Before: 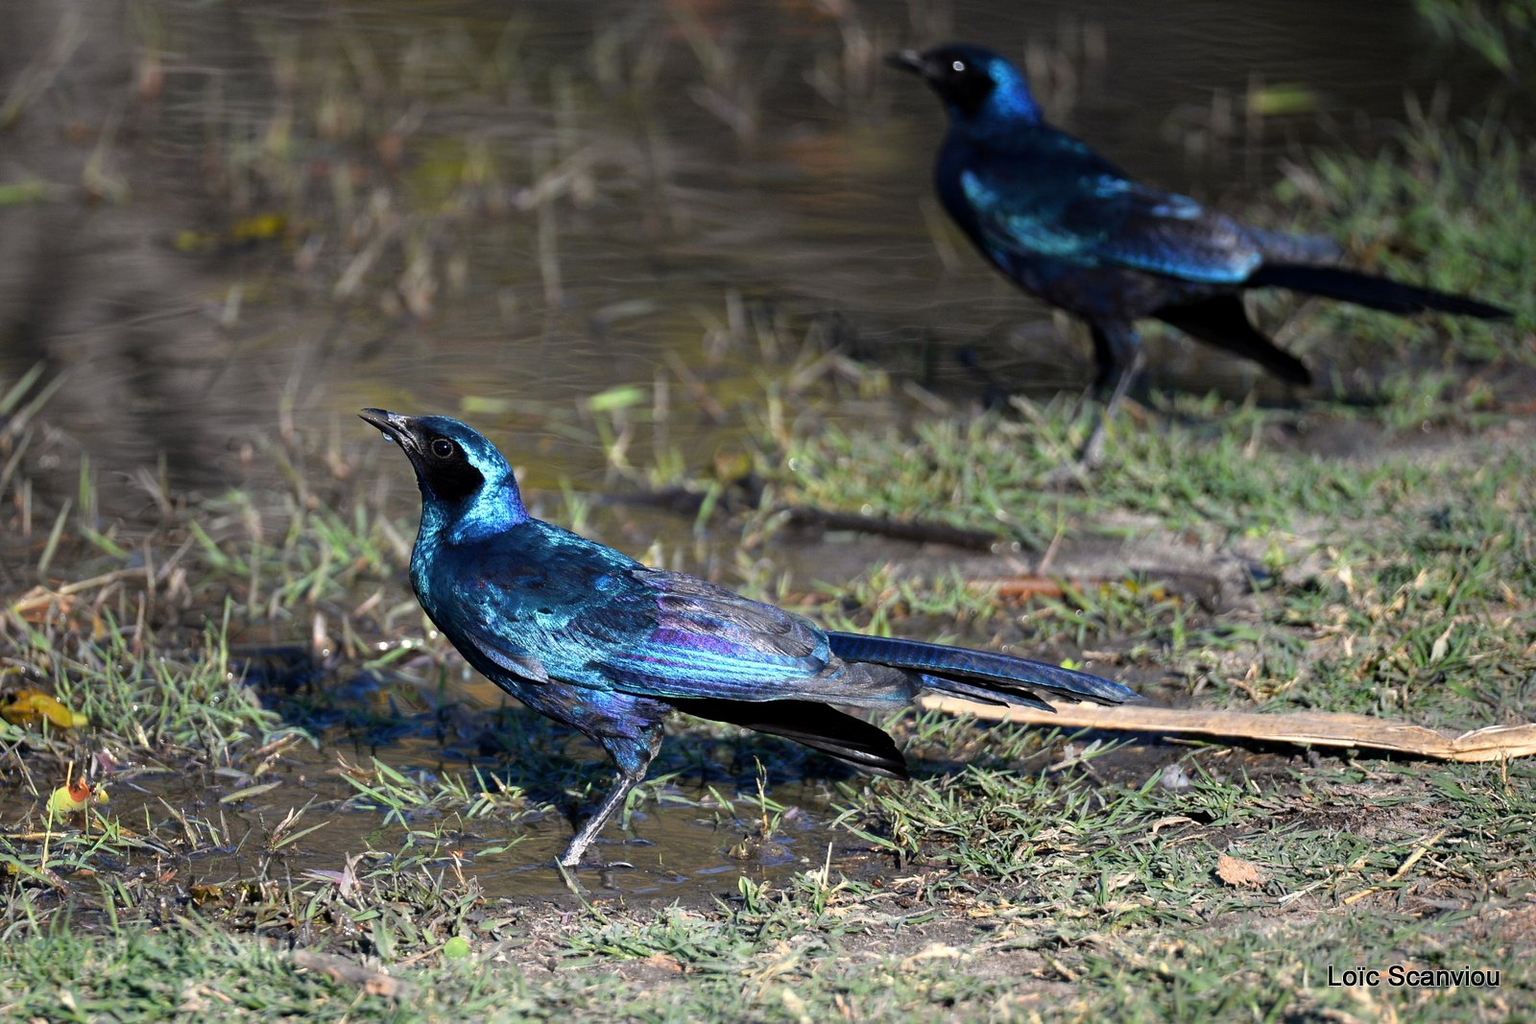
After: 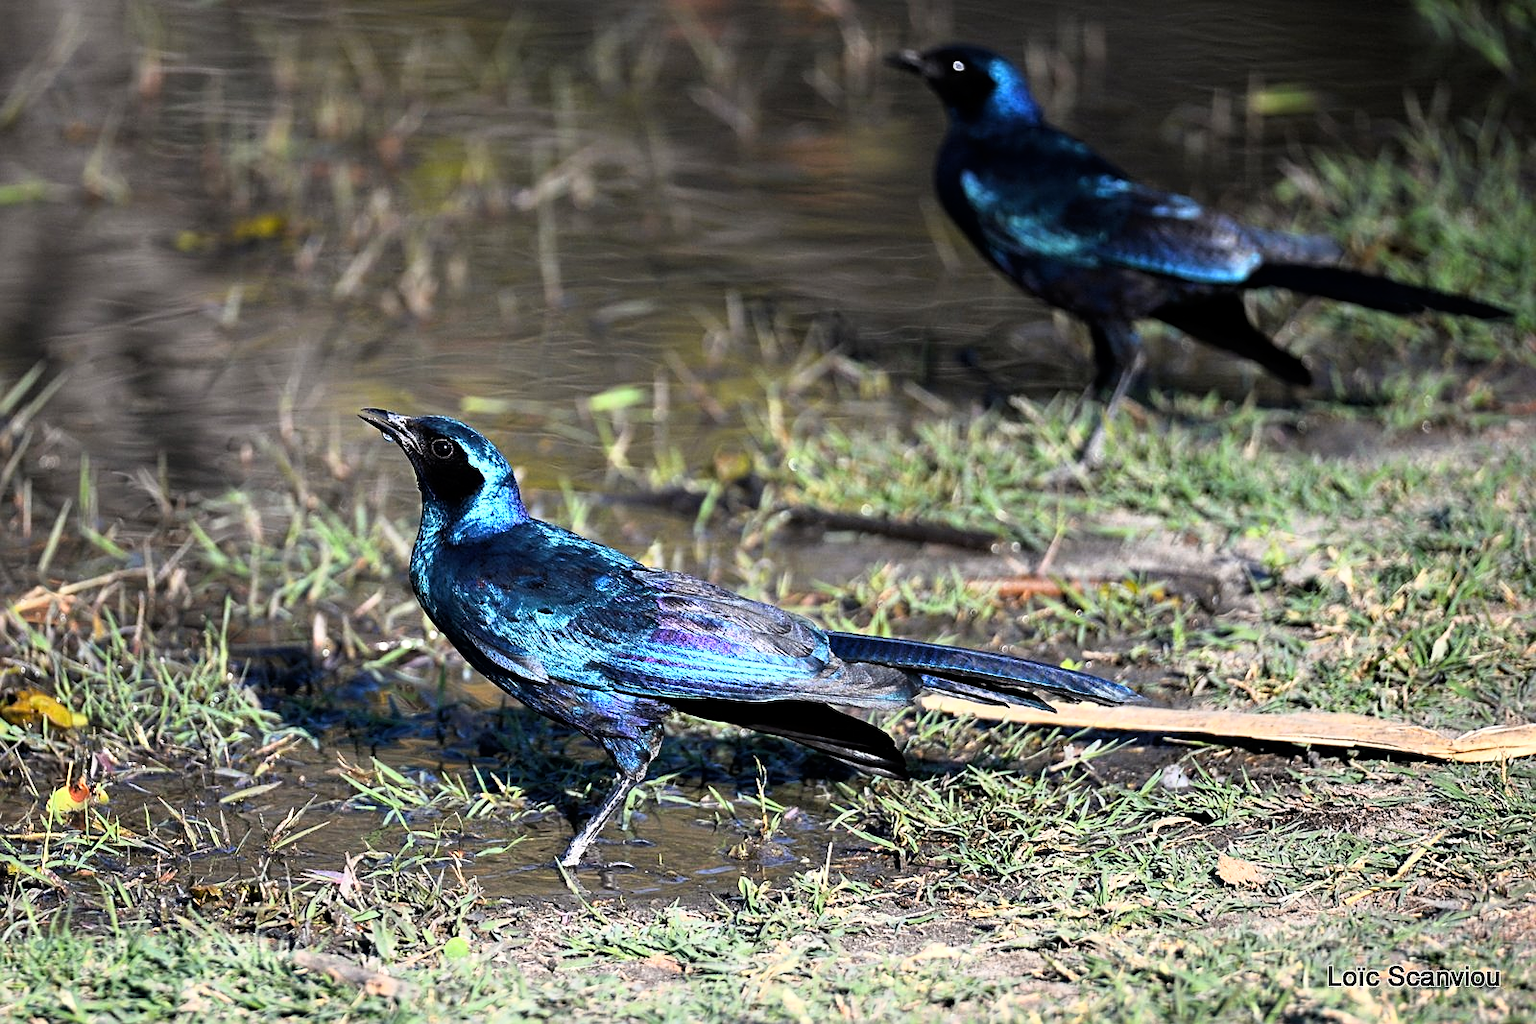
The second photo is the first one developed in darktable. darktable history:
sharpen: on, module defaults
base curve: curves: ch0 [(0, 0) (0.005, 0.002) (0.193, 0.295) (0.399, 0.664) (0.75, 0.928) (1, 1)]
